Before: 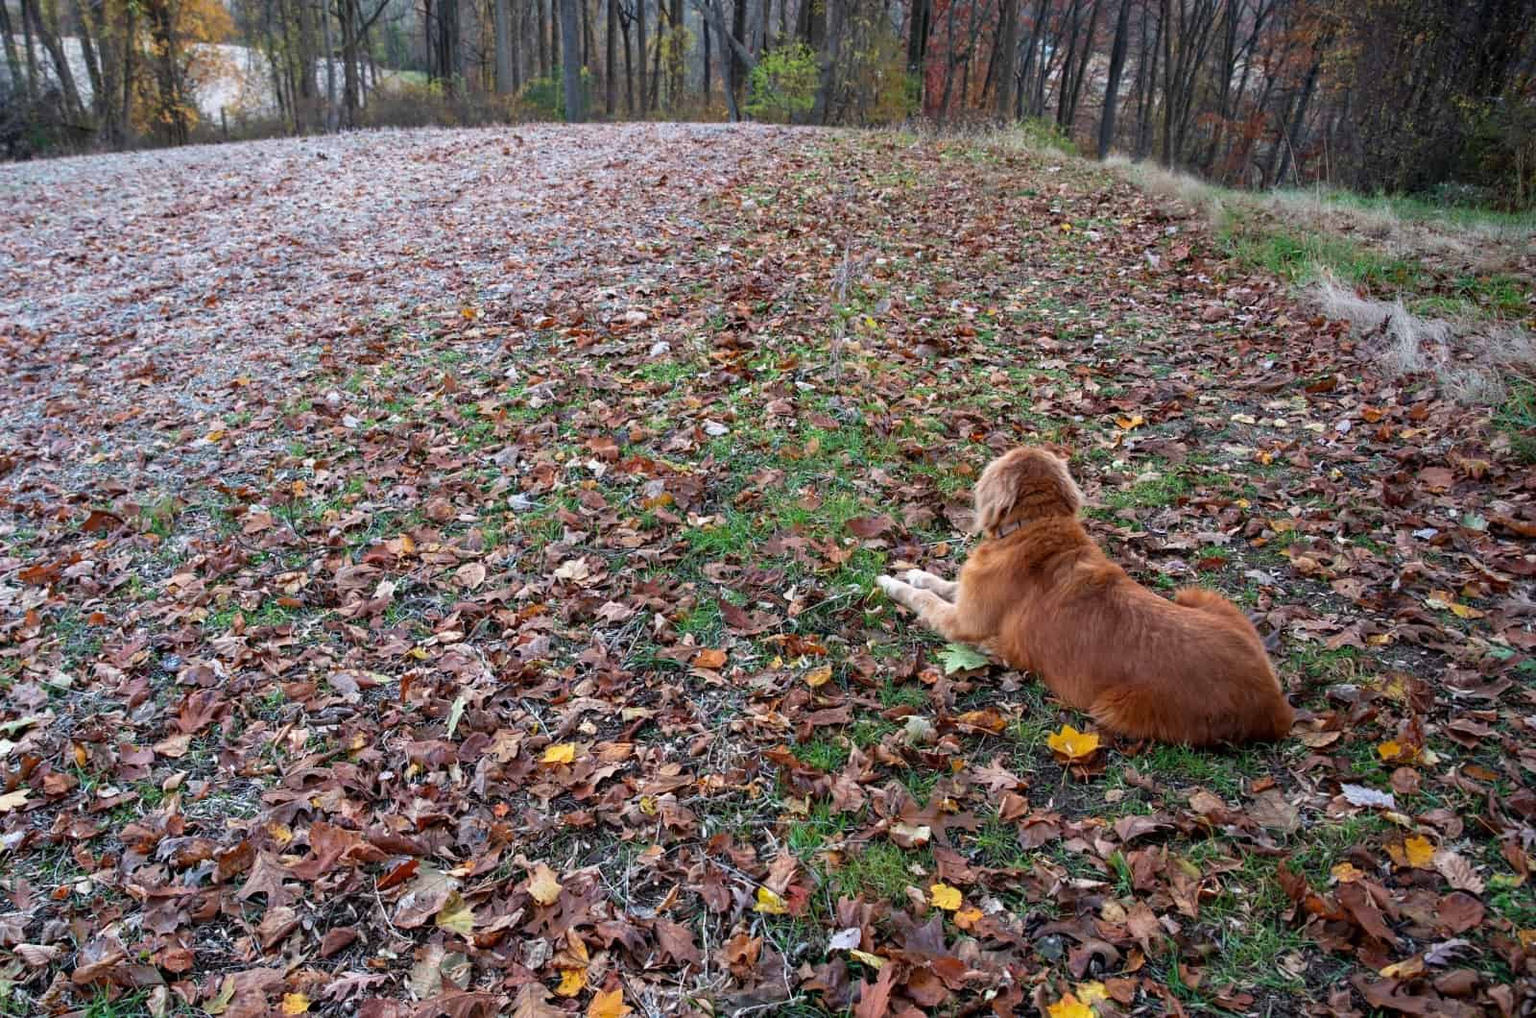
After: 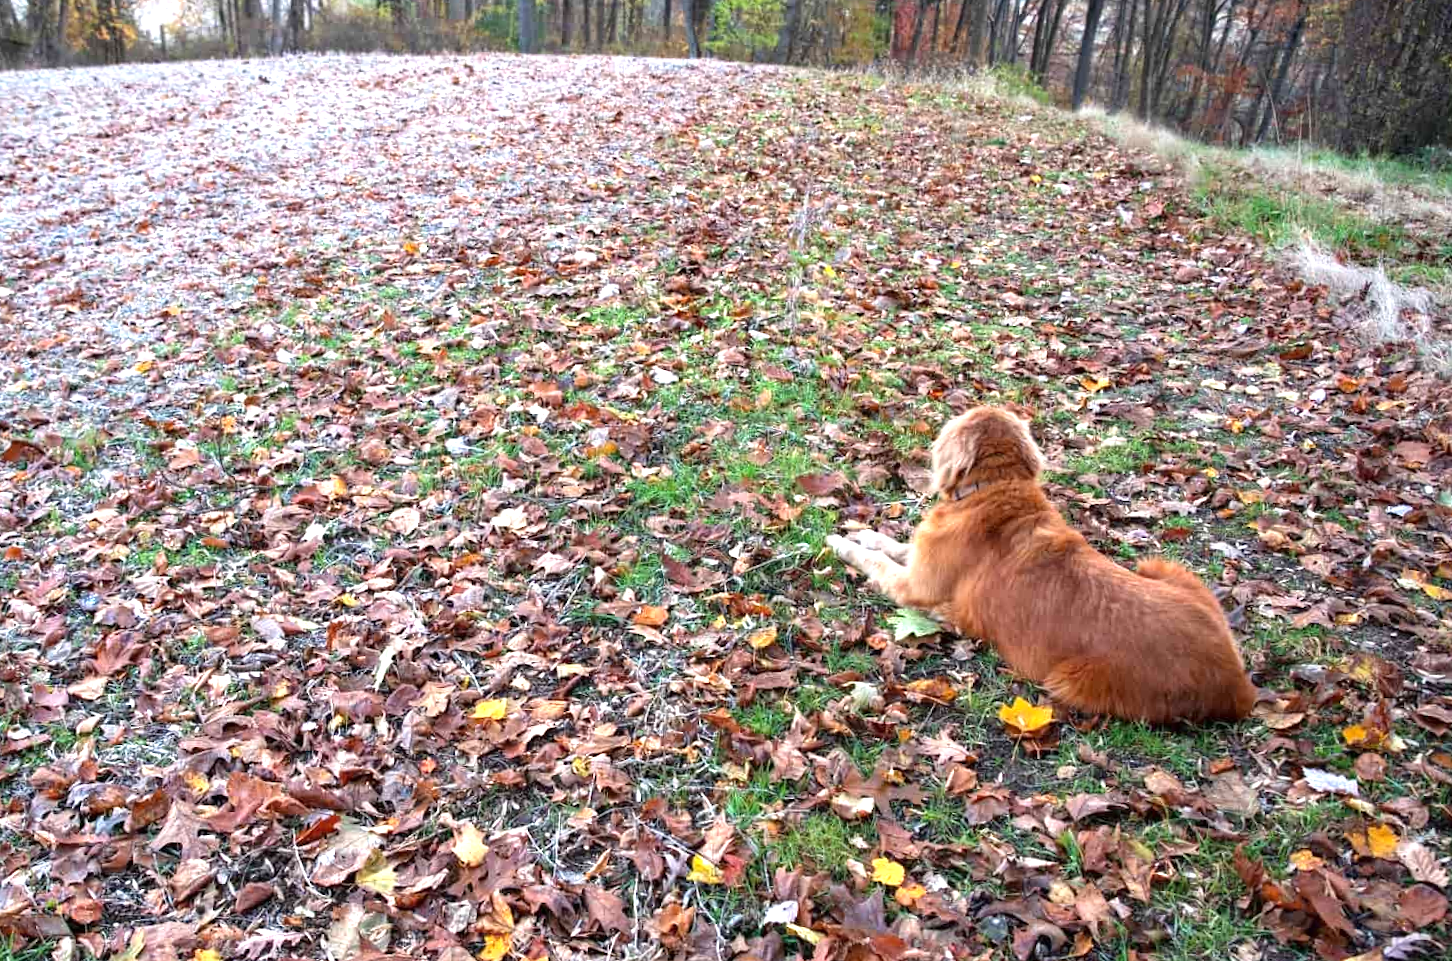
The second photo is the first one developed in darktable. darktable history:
exposure: black level correction 0, exposure 1 EV, compensate exposure bias true, compensate highlight preservation false
crop and rotate: angle -1.9°, left 3.077%, top 4.288%, right 1.664%, bottom 0.535%
local contrast: mode bilateral grid, contrast 9, coarseness 25, detail 111%, midtone range 0.2
